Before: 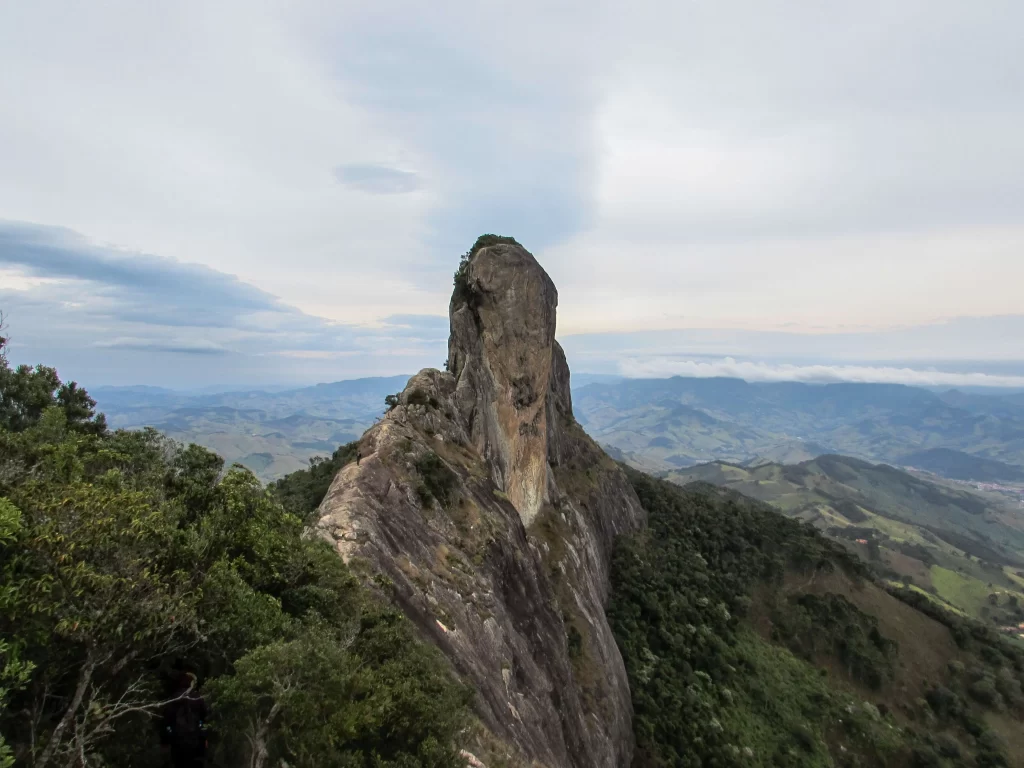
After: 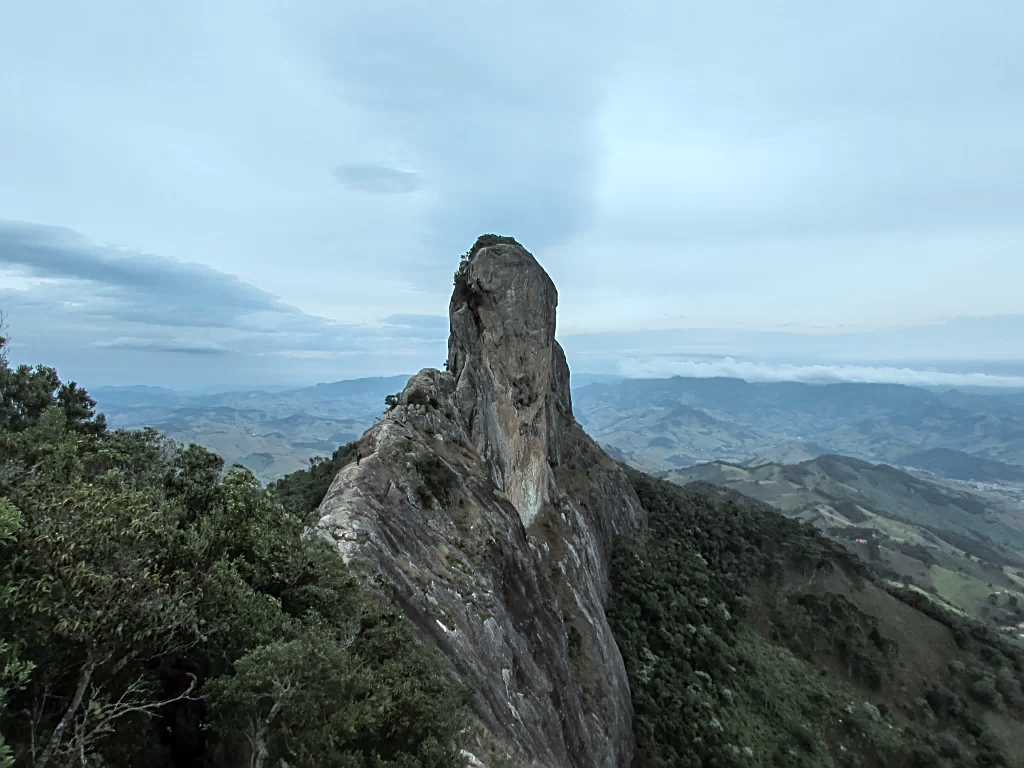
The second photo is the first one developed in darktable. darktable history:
color correction: highlights a* -12.64, highlights b* -18.1, saturation 0.7
sharpen: on, module defaults
